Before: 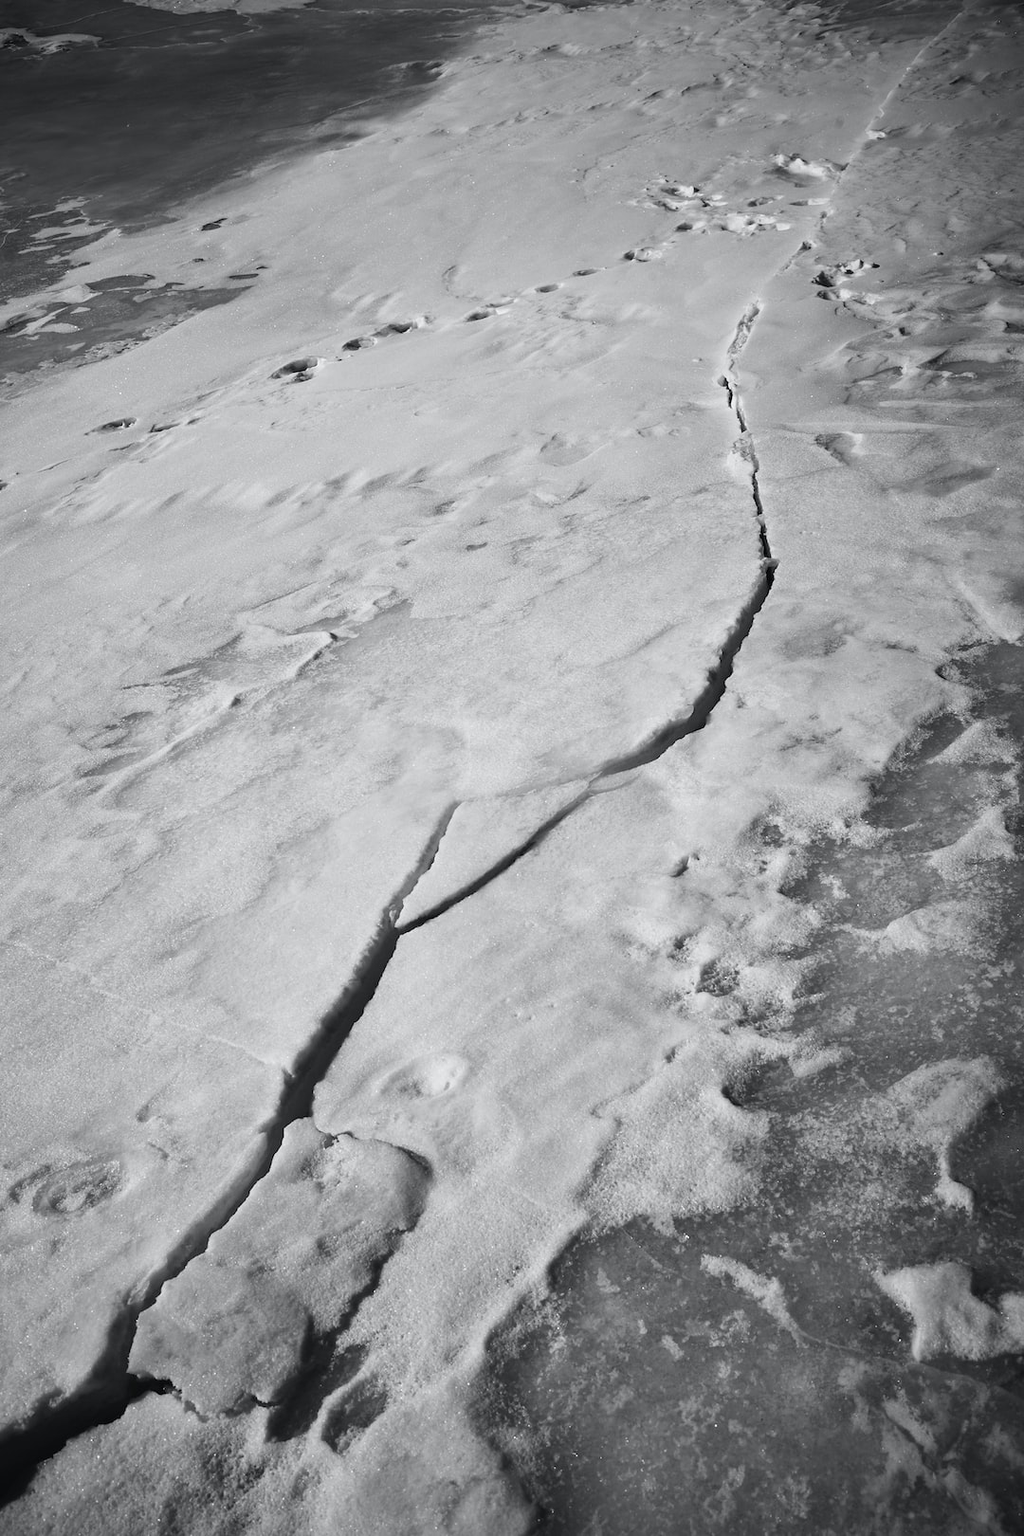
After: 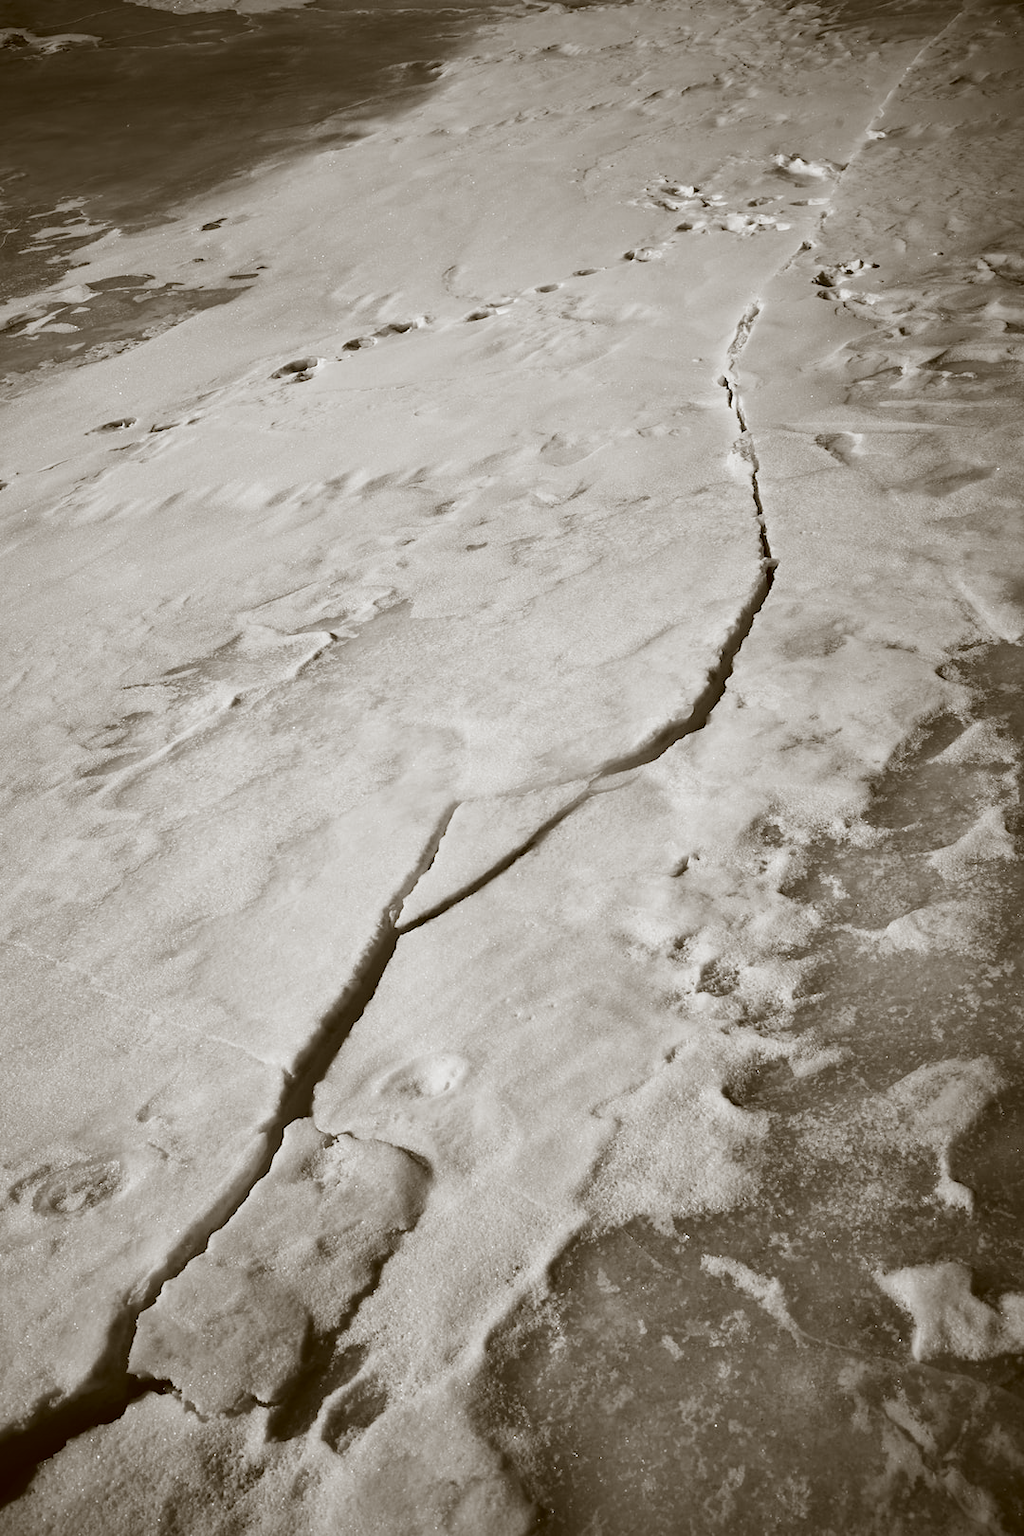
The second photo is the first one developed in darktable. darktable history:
color correction: highlights a* -0.46, highlights b* 0.149, shadows a* 4.68, shadows b* 20.74
